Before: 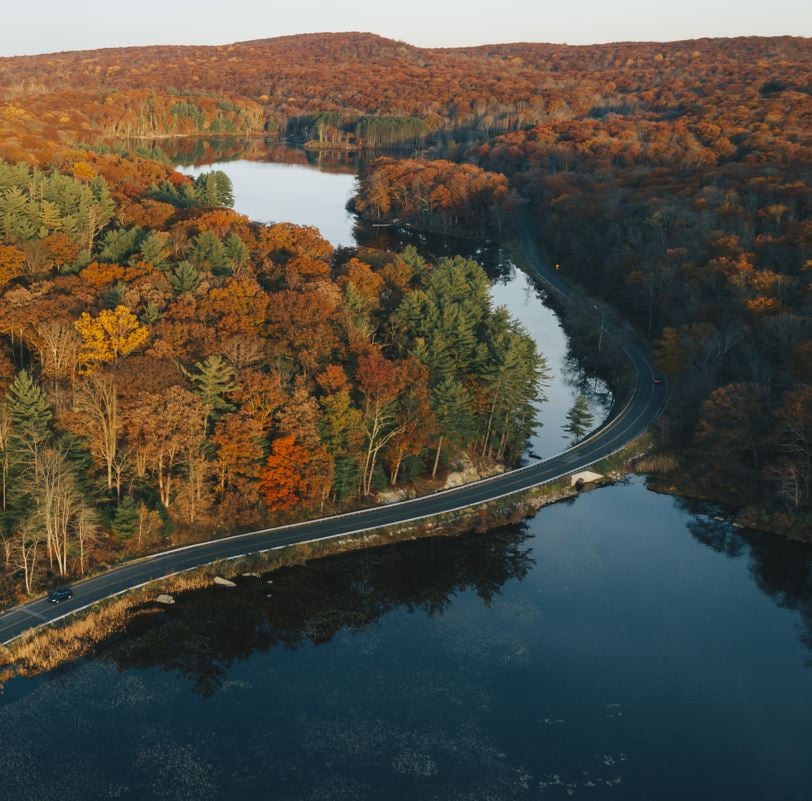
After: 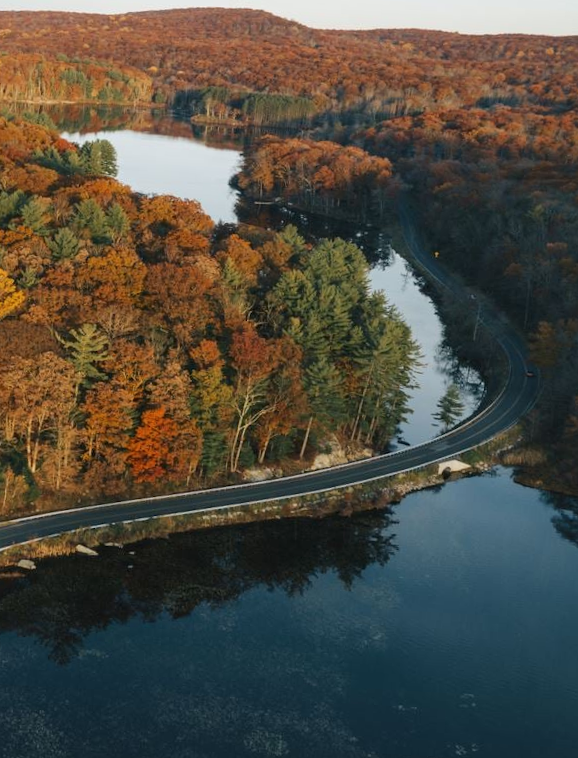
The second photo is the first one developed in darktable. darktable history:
local contrast: mode bilateral grid, contrast 19, coarseness 49, detail 120%, midtone range 0.2
crop and rotate: angle -3.23°, left 13.921%, top 0.028%, right 10.901%, bottom 0.064%
